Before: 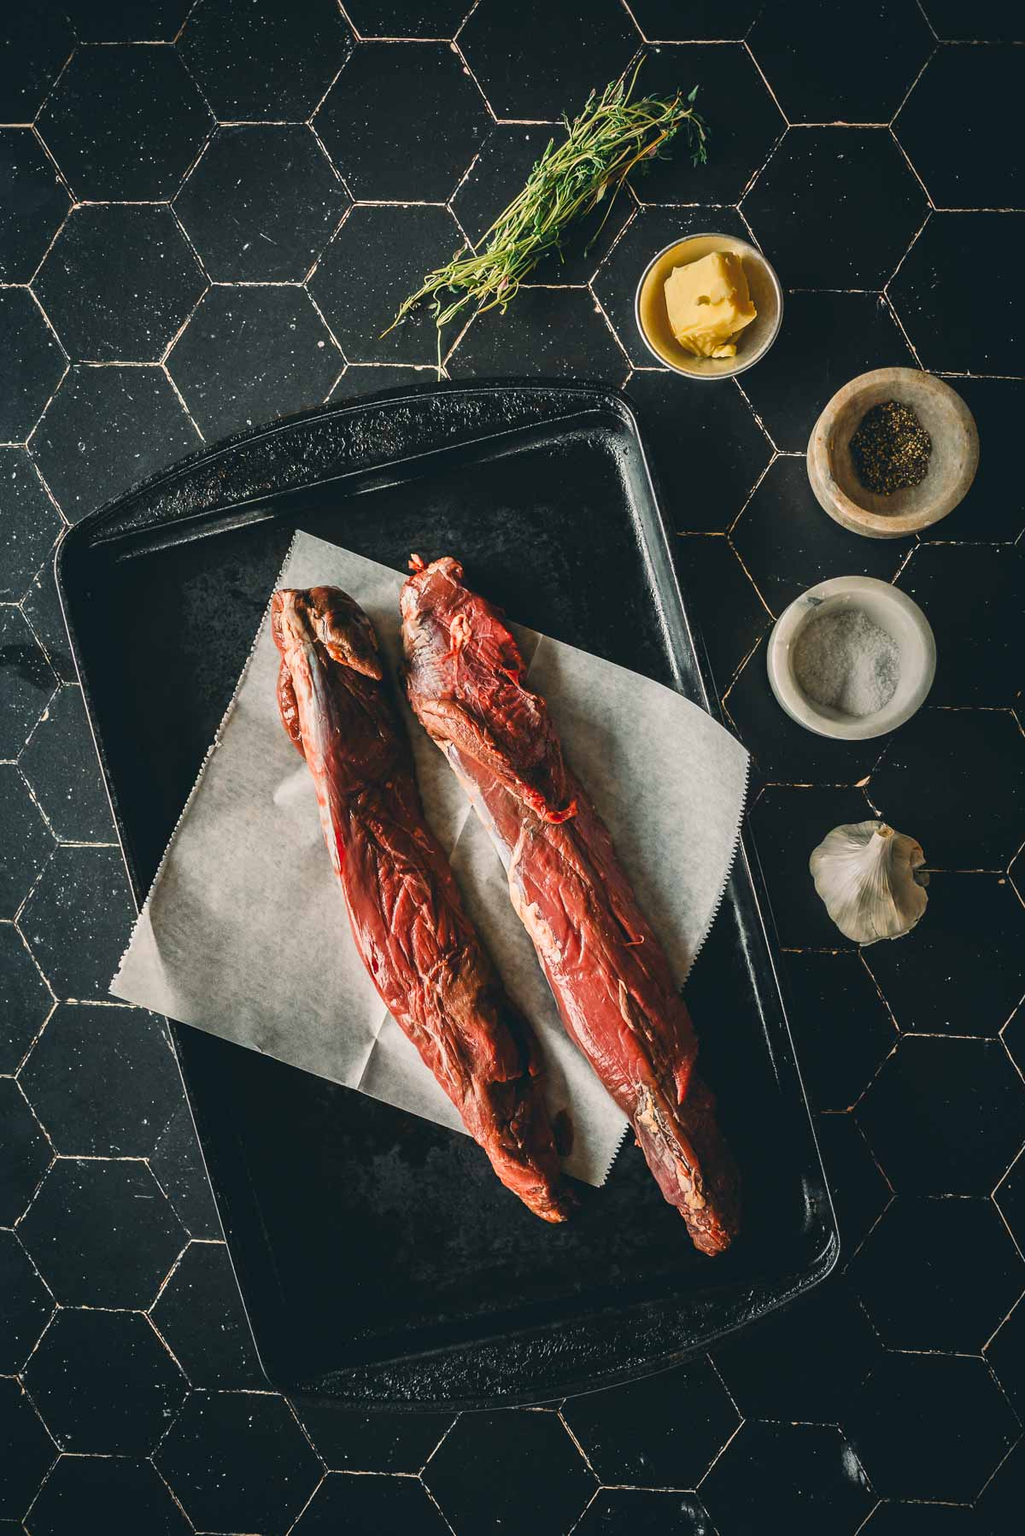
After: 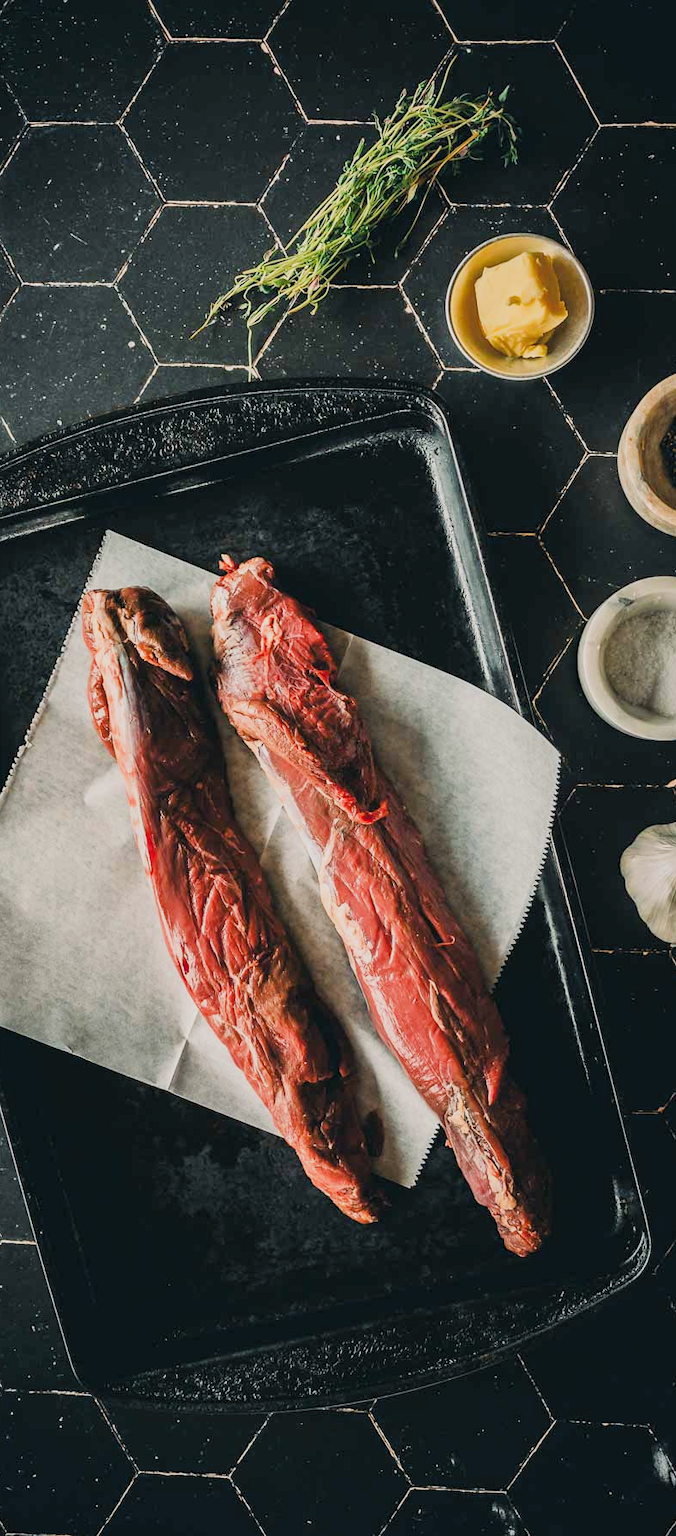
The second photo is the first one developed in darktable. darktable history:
crop and rotate: left 18.528%, right 15.475%
exposure: black level correction 0, exposure 0.5 EV, compensate highlight preservation false
filmic rgb: black relative exposure -7.65 EV, white relative exposure 4.56 EV, hardness 3.61
